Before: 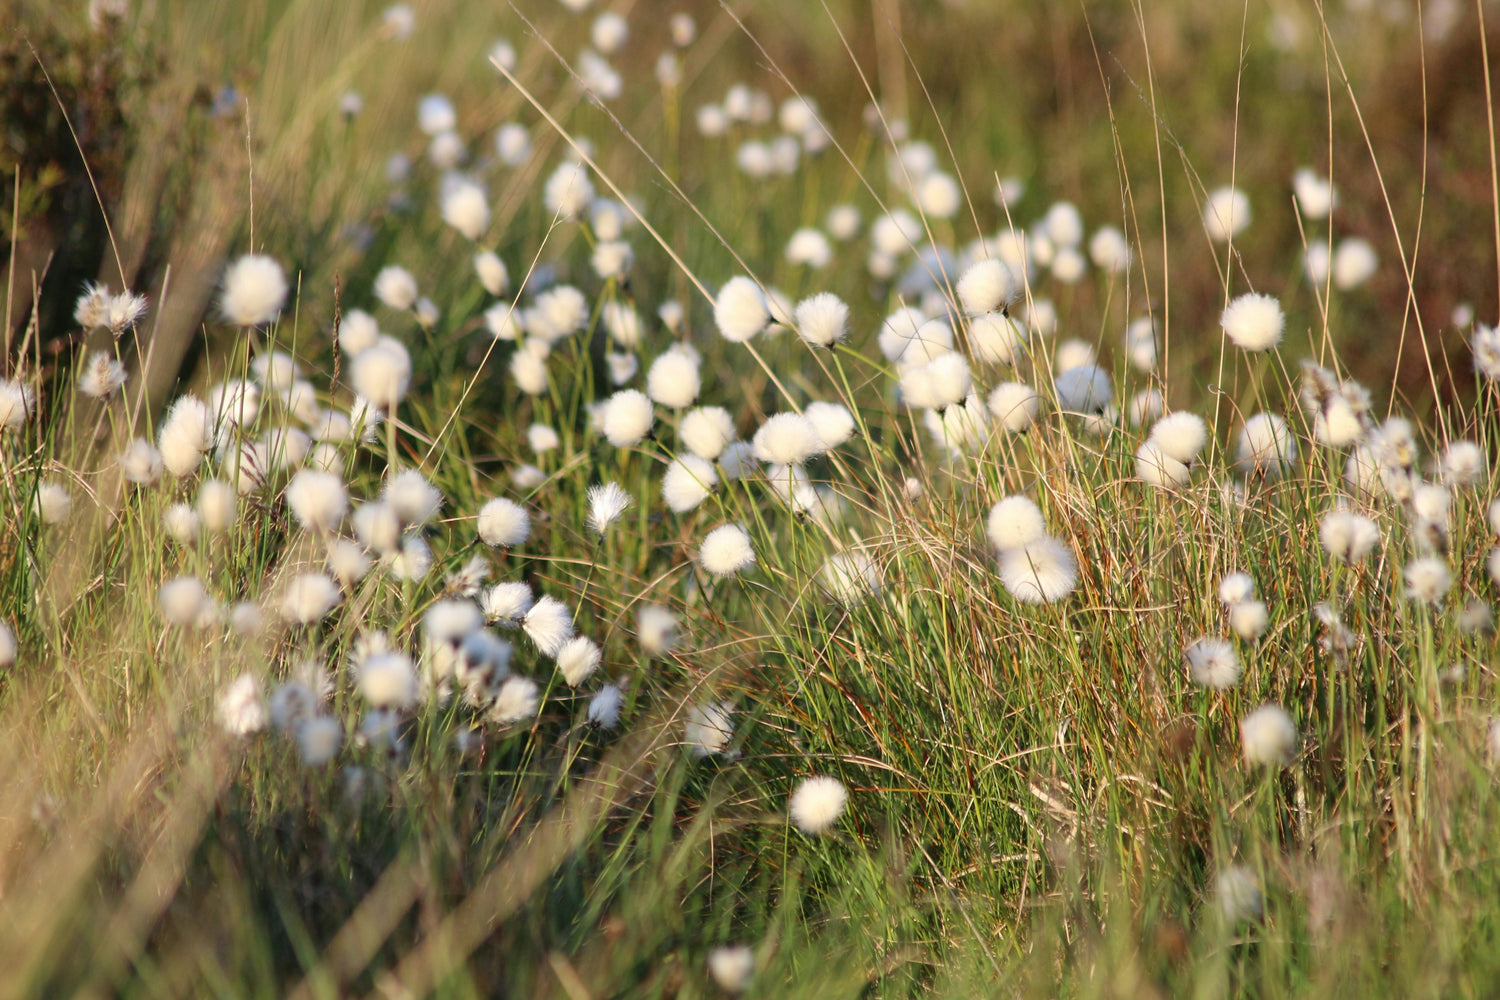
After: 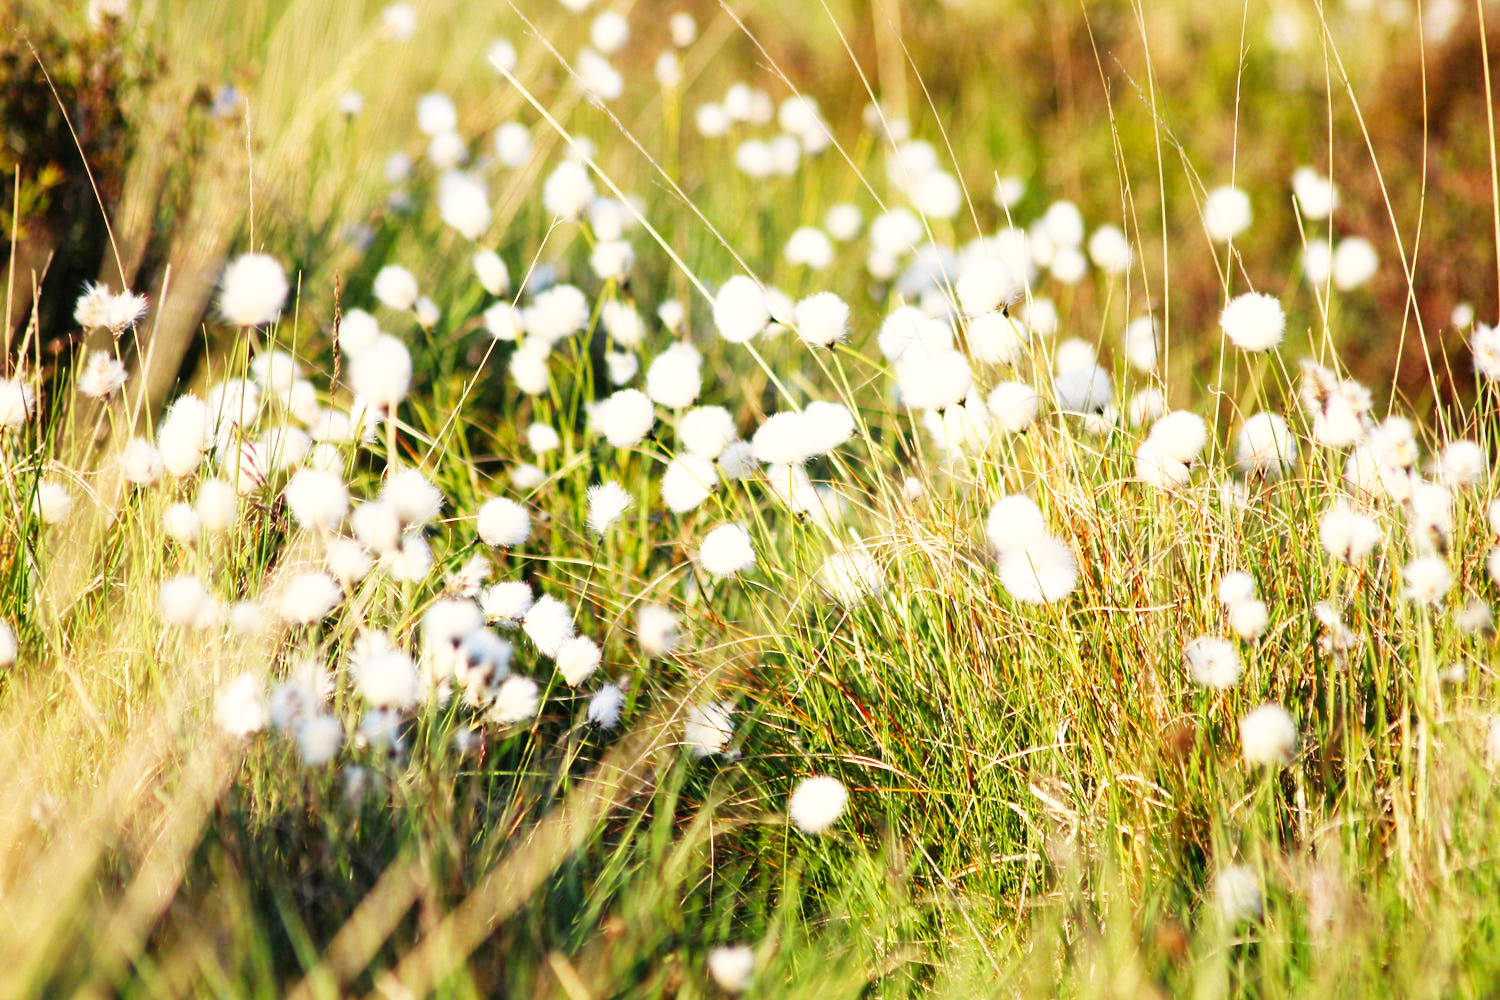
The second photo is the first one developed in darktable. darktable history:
color correction: highlights b* 3
base curve: curves: ch0 [(0, 0) (0.007, 0.004) (0.027, 0.03) (0.046, 0.07) (0.207, 0.54) (0.442, 0.872) (0.673, 0.972) (1, 1)], preserve colors none
